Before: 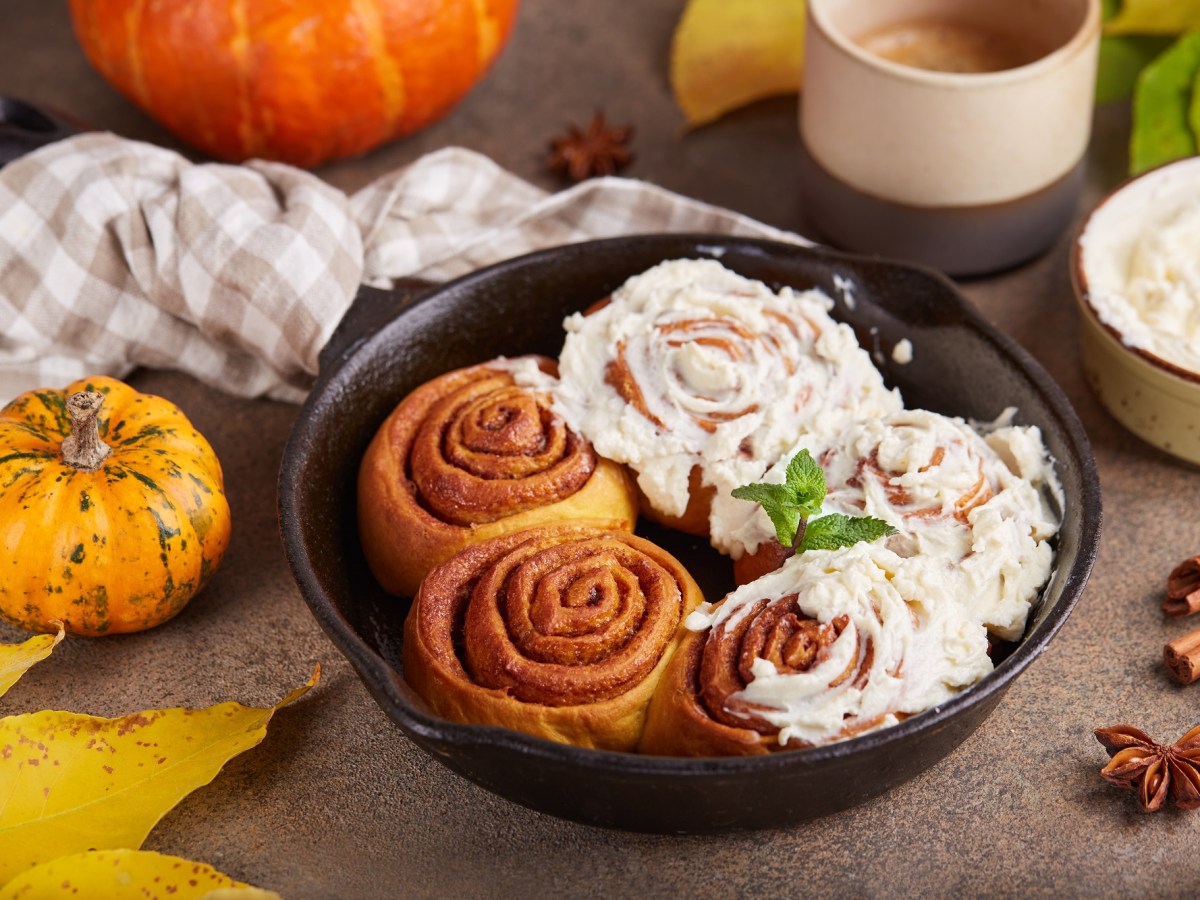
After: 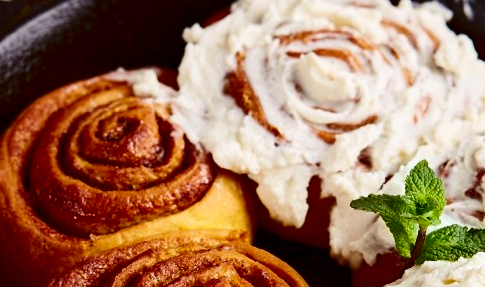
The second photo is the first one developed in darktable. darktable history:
contrast brightness saturation: contrast 0.24, brightness -0.24, saturation 0.14
crop: left 31.751%, top 32.172%, right 27.8%, bottom 35.83%
